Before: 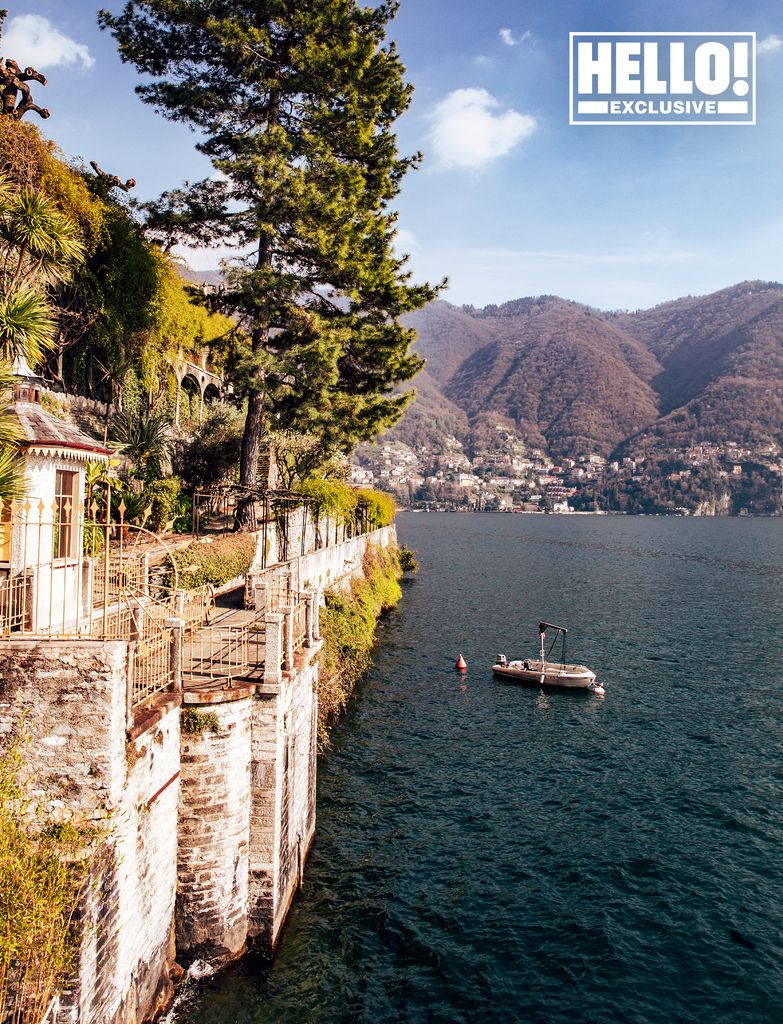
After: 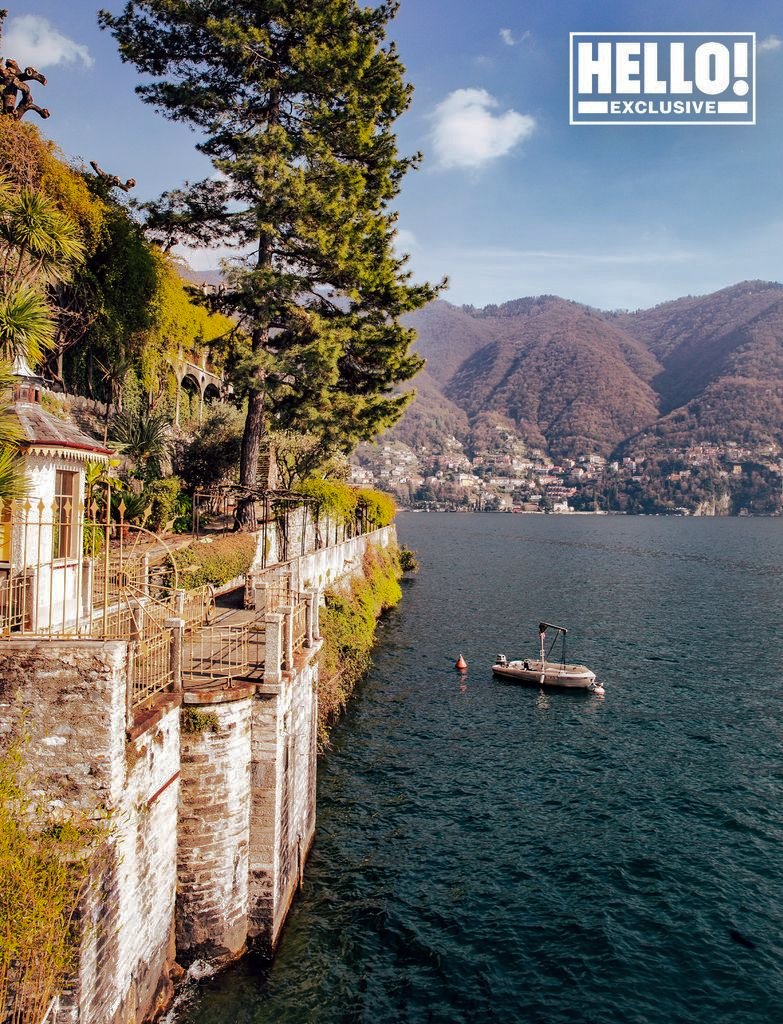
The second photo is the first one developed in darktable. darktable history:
white balance: emerald 1
shadows and highlights: shadows 25, highlights -70
